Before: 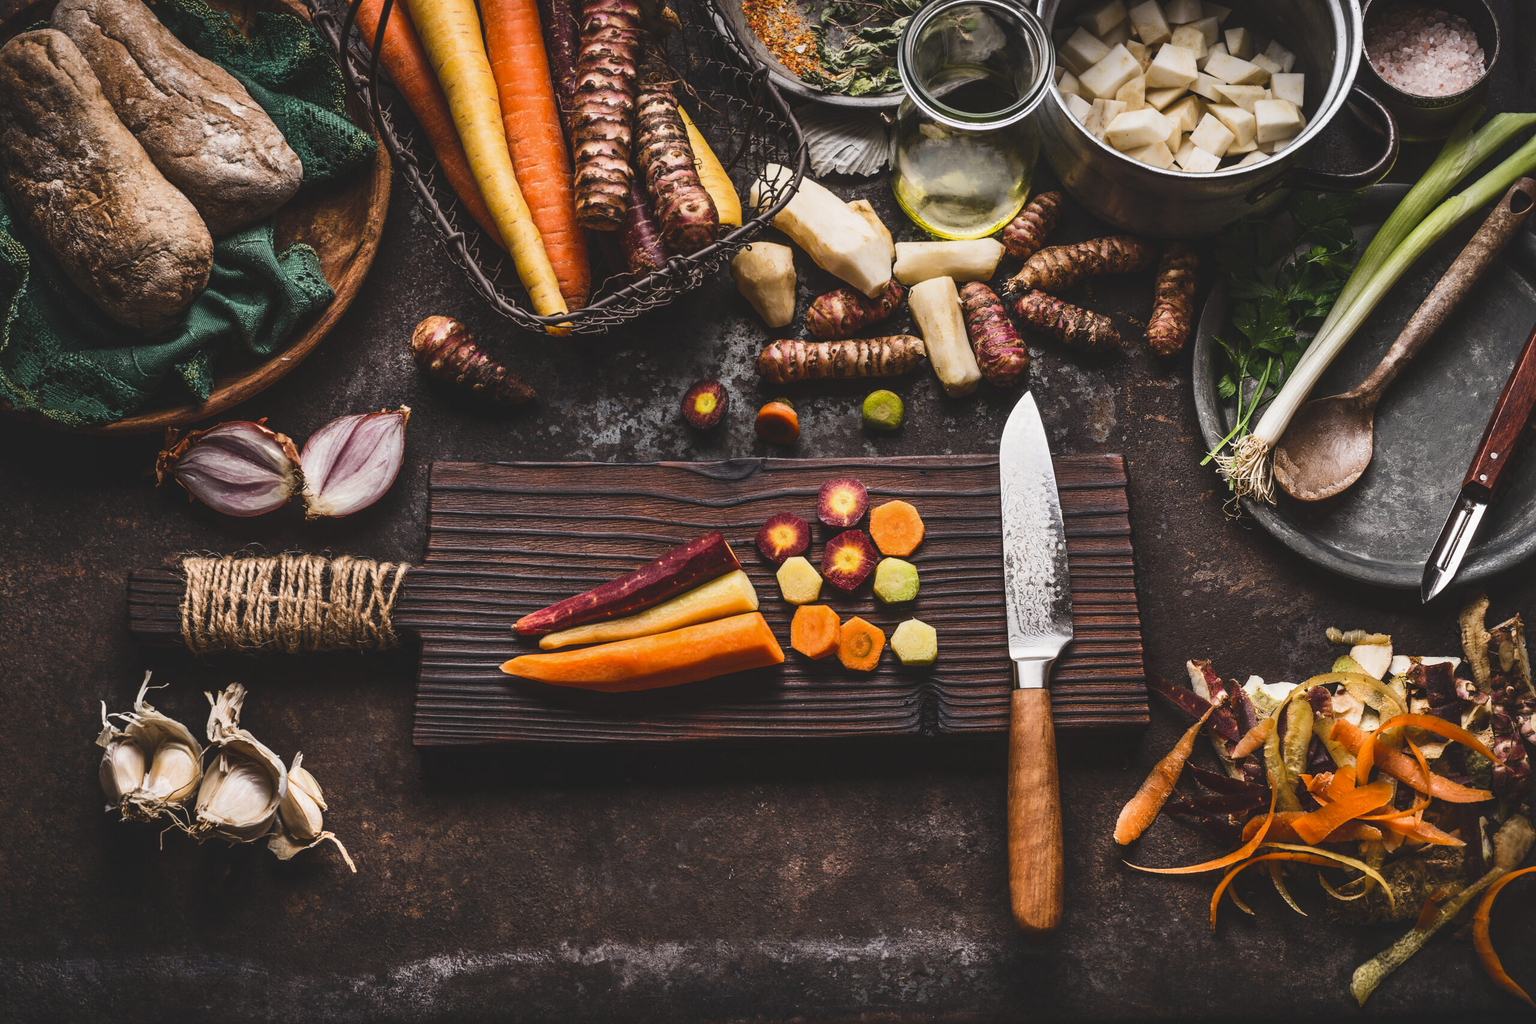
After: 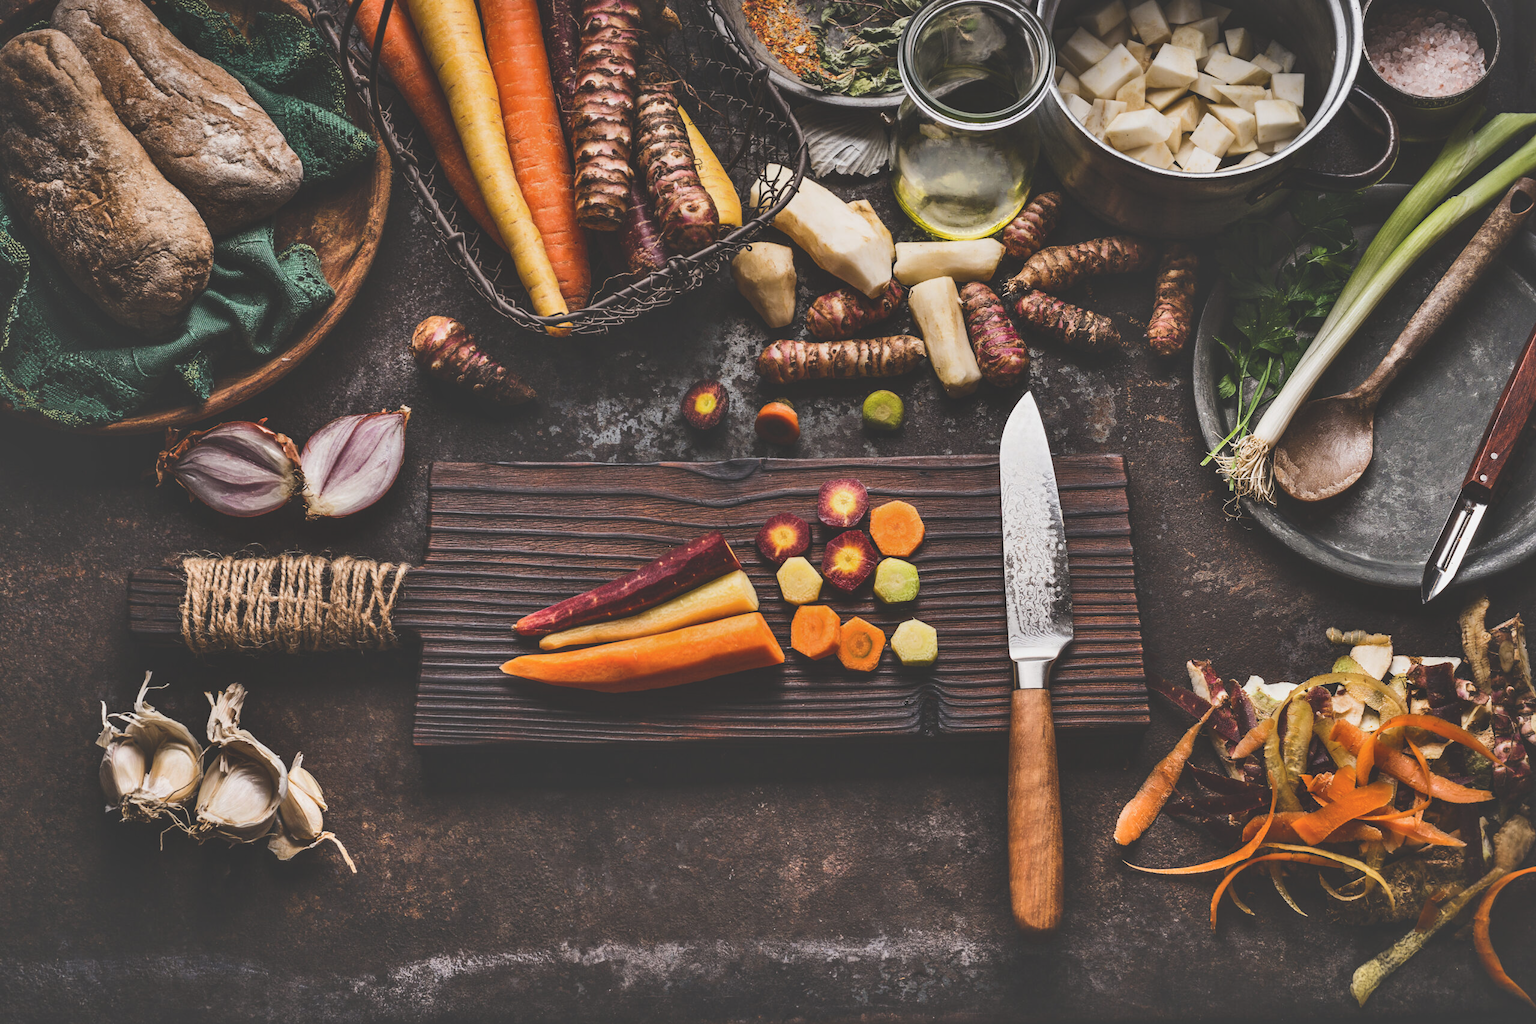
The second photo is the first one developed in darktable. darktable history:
shadows and highlights: low approximation 0.01, soften with gaussian
exposure: black level correction -0.015, exposure -0.125 EV, compensate highlight preservation false
tone equalizer: on, module defaults
